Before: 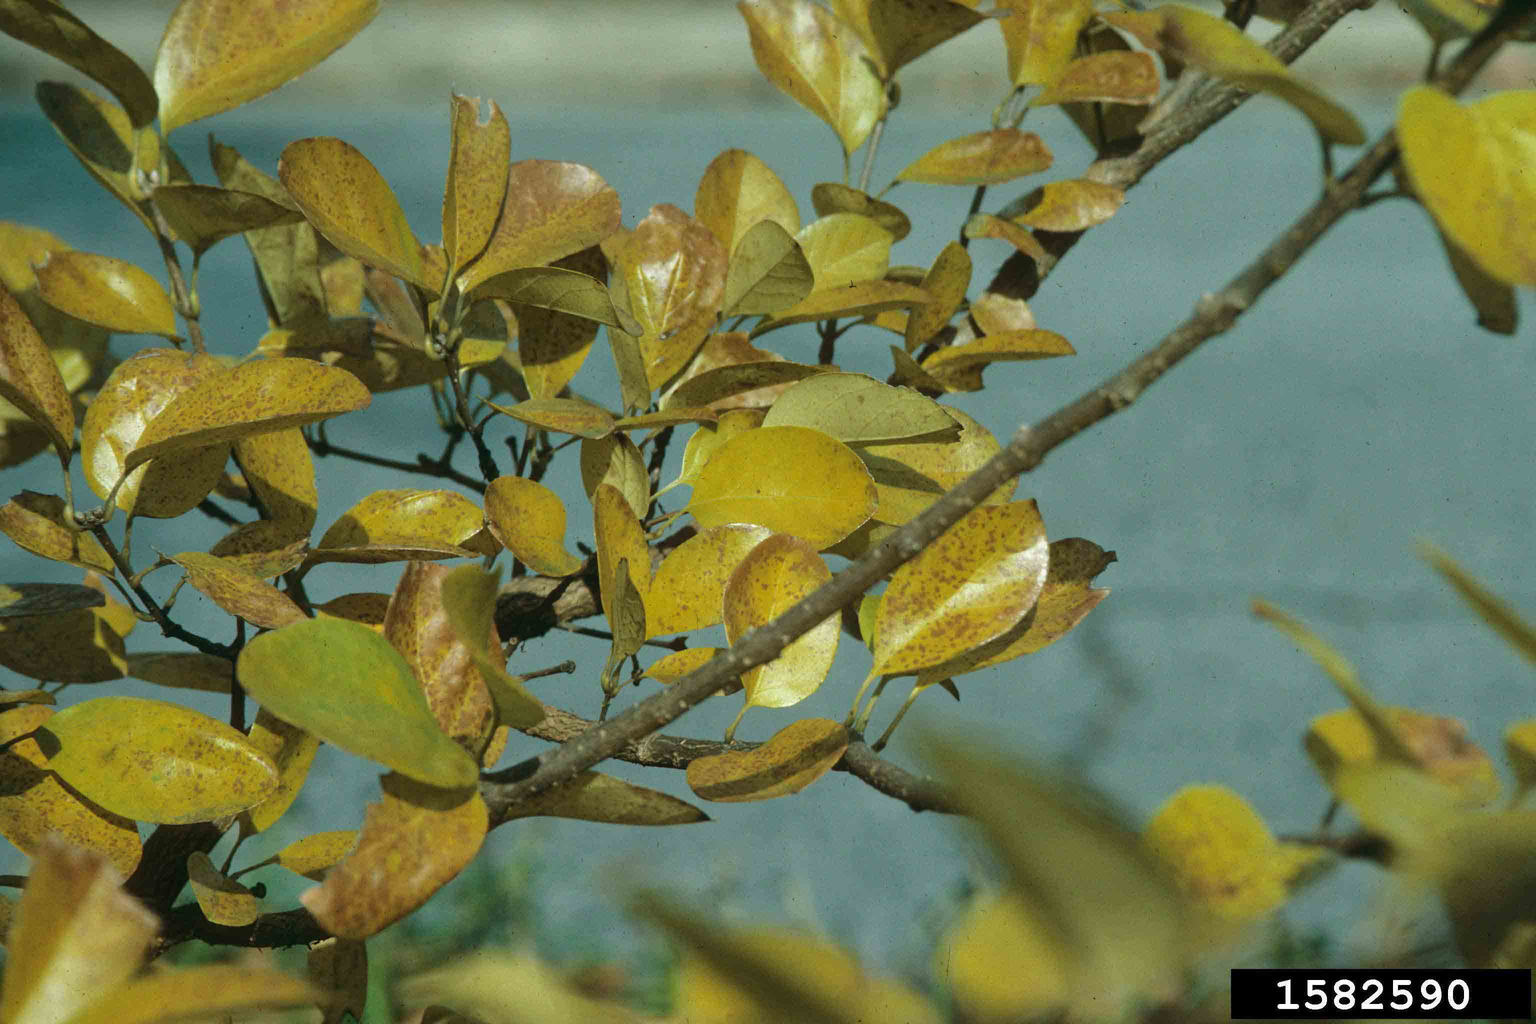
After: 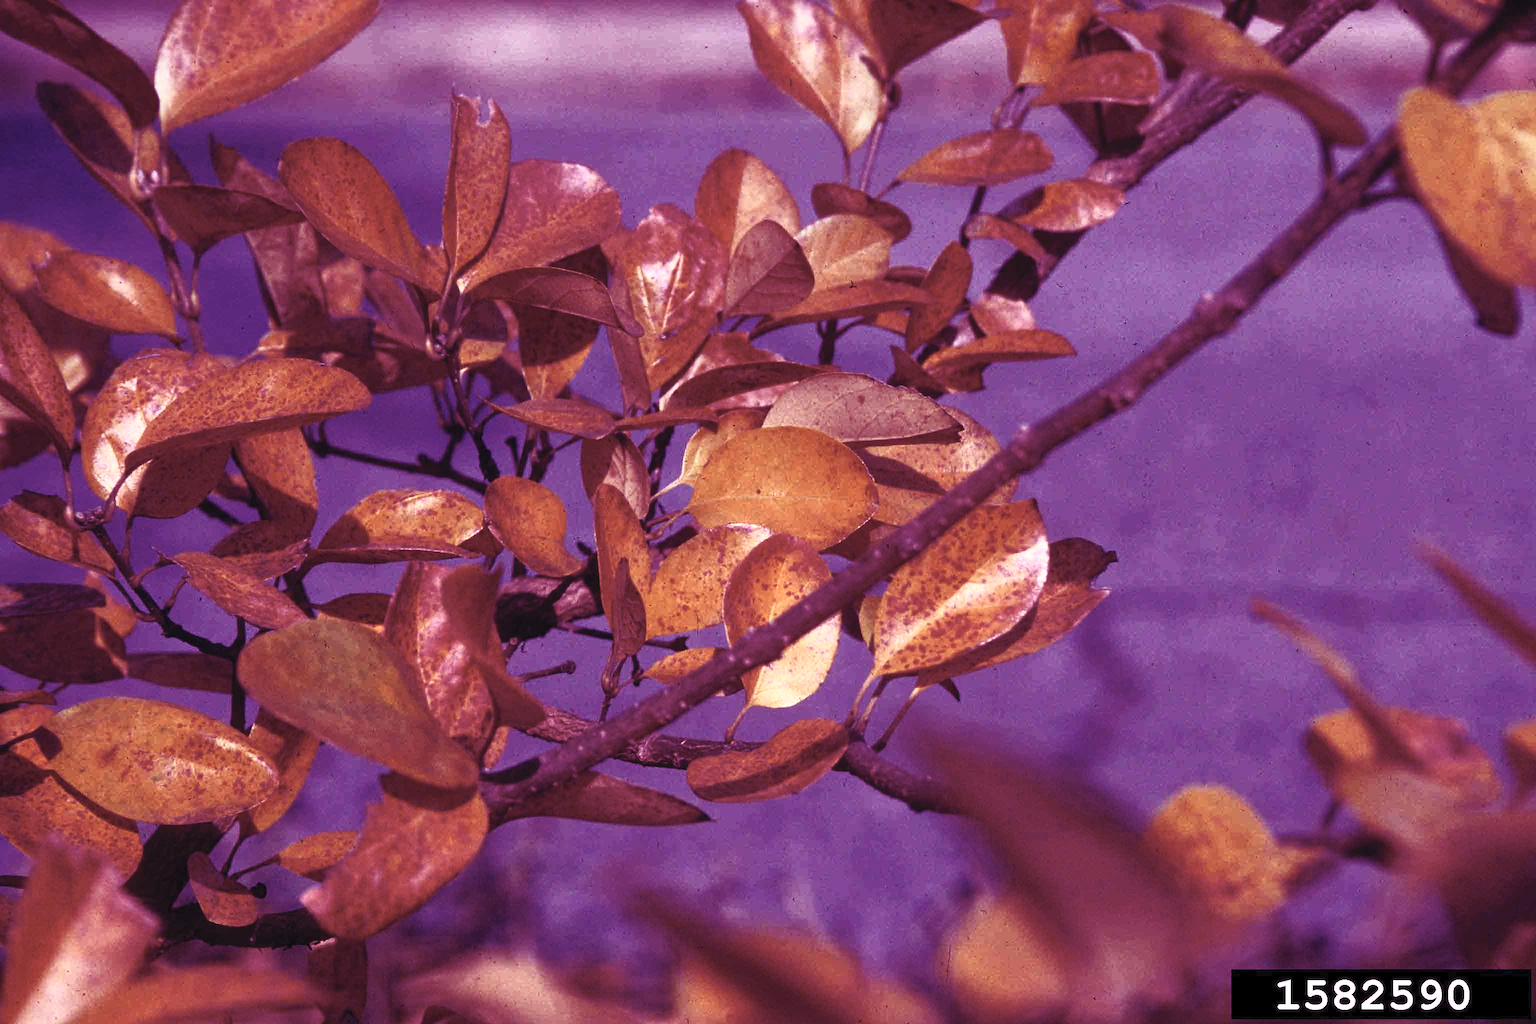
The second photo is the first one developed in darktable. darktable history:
contrast brightness saturation: contrast 0.43, brightness 0.56, saturation -0.19
color balance: mode lift, gamma, gain (sRGB), lift [1, 1, 0.101, 1]
